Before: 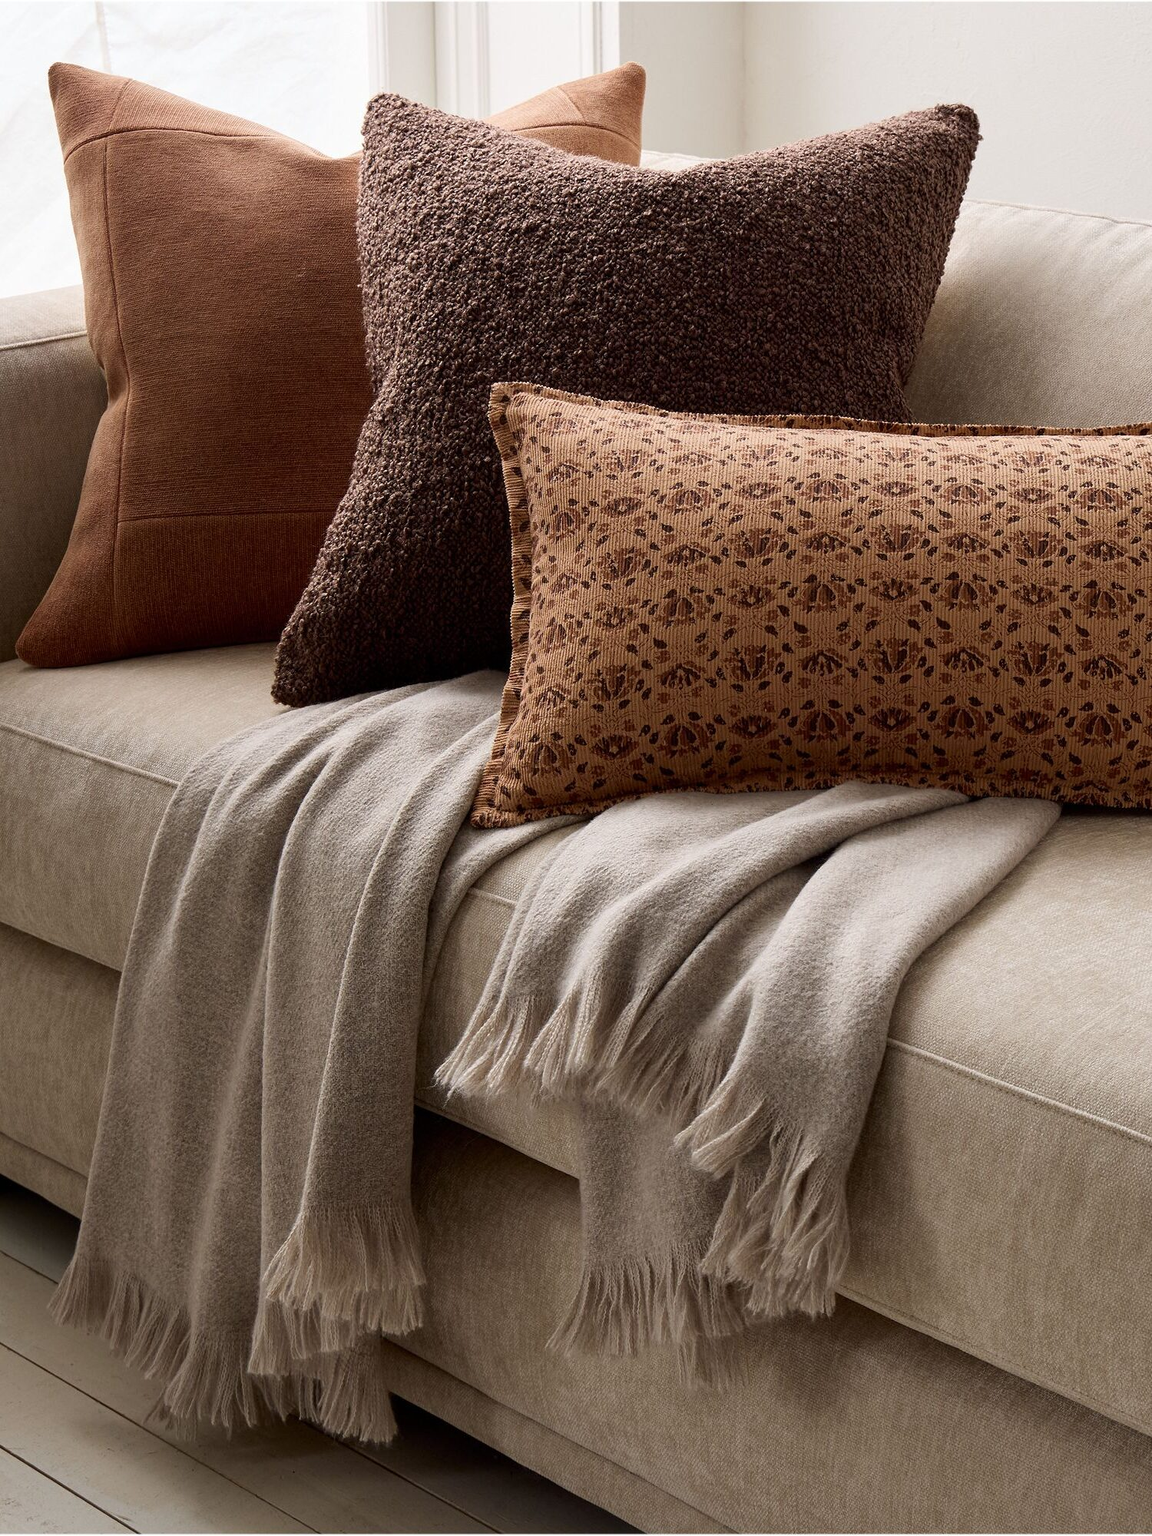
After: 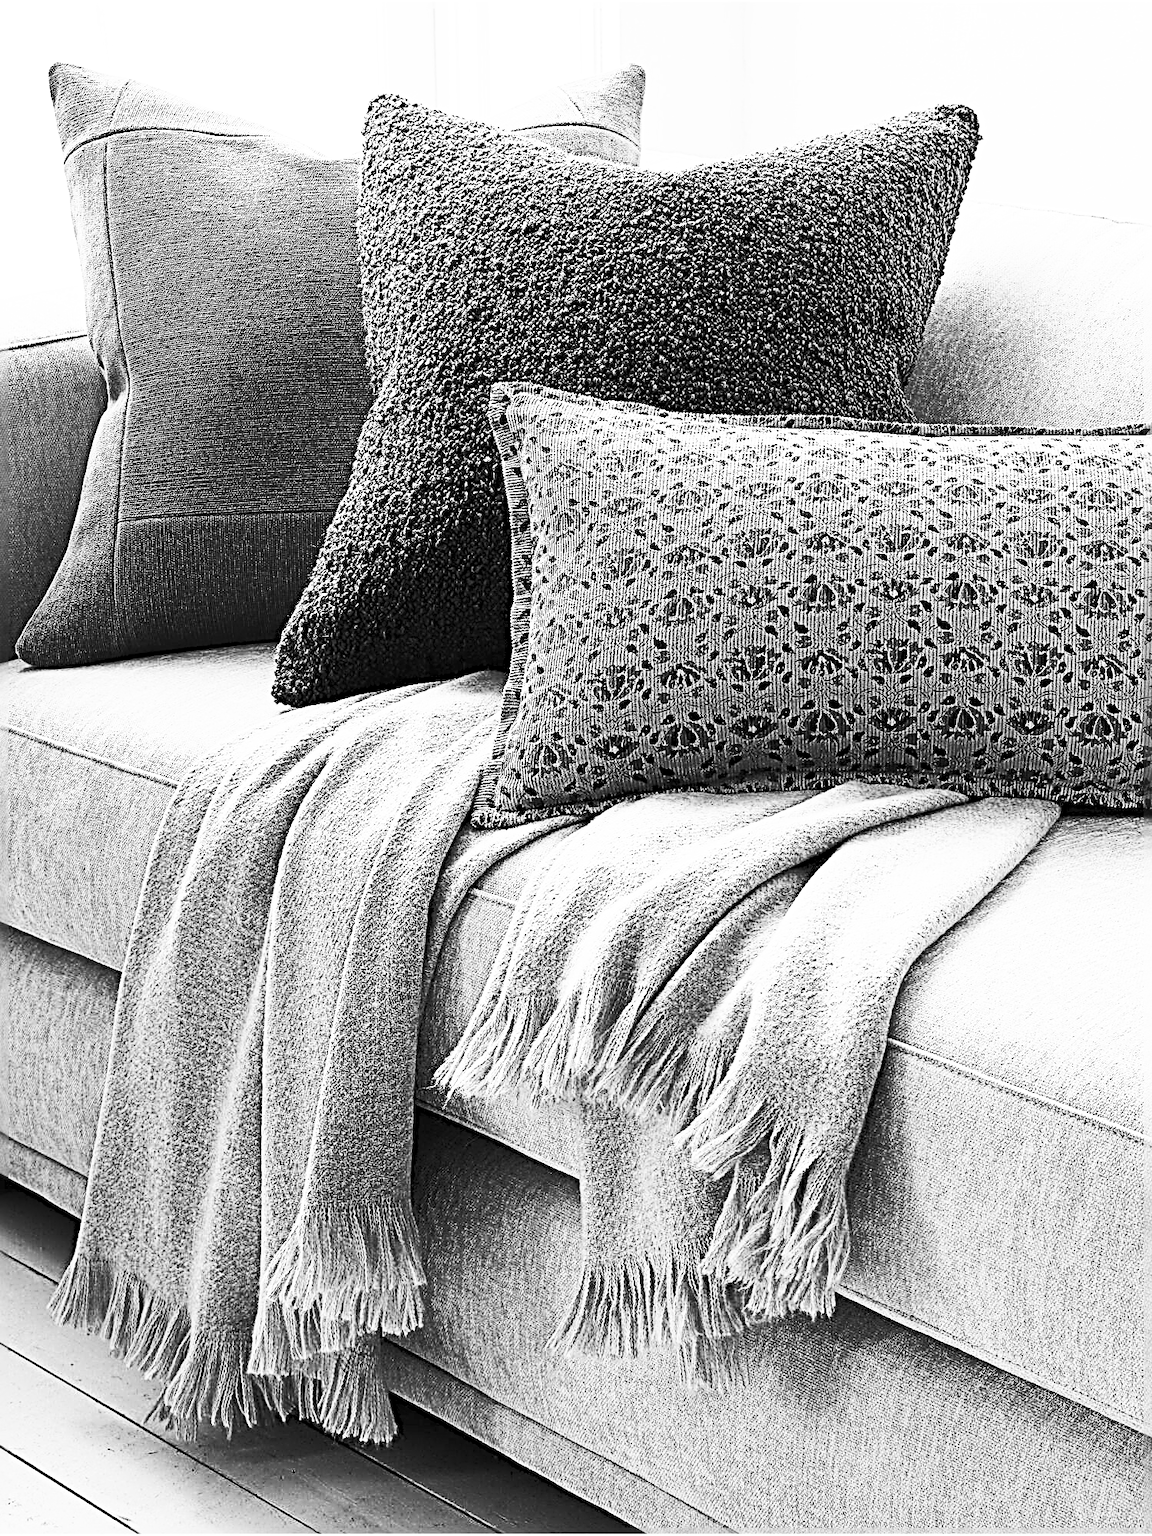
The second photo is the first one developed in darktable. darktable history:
monochrome: a 32, b 64, size 2.3, highlights 1
base curve: curves: ch0 [(0, 0) (0.032, 0.037) (0.105, 0.228) (0.435, 0.76) (0.856, 0.983) (1, 1)]
sharpen: radius 4.001, amount 2
contrast brightness saturation: contrast 0.43, brightness 0.56, saturation -0.19
